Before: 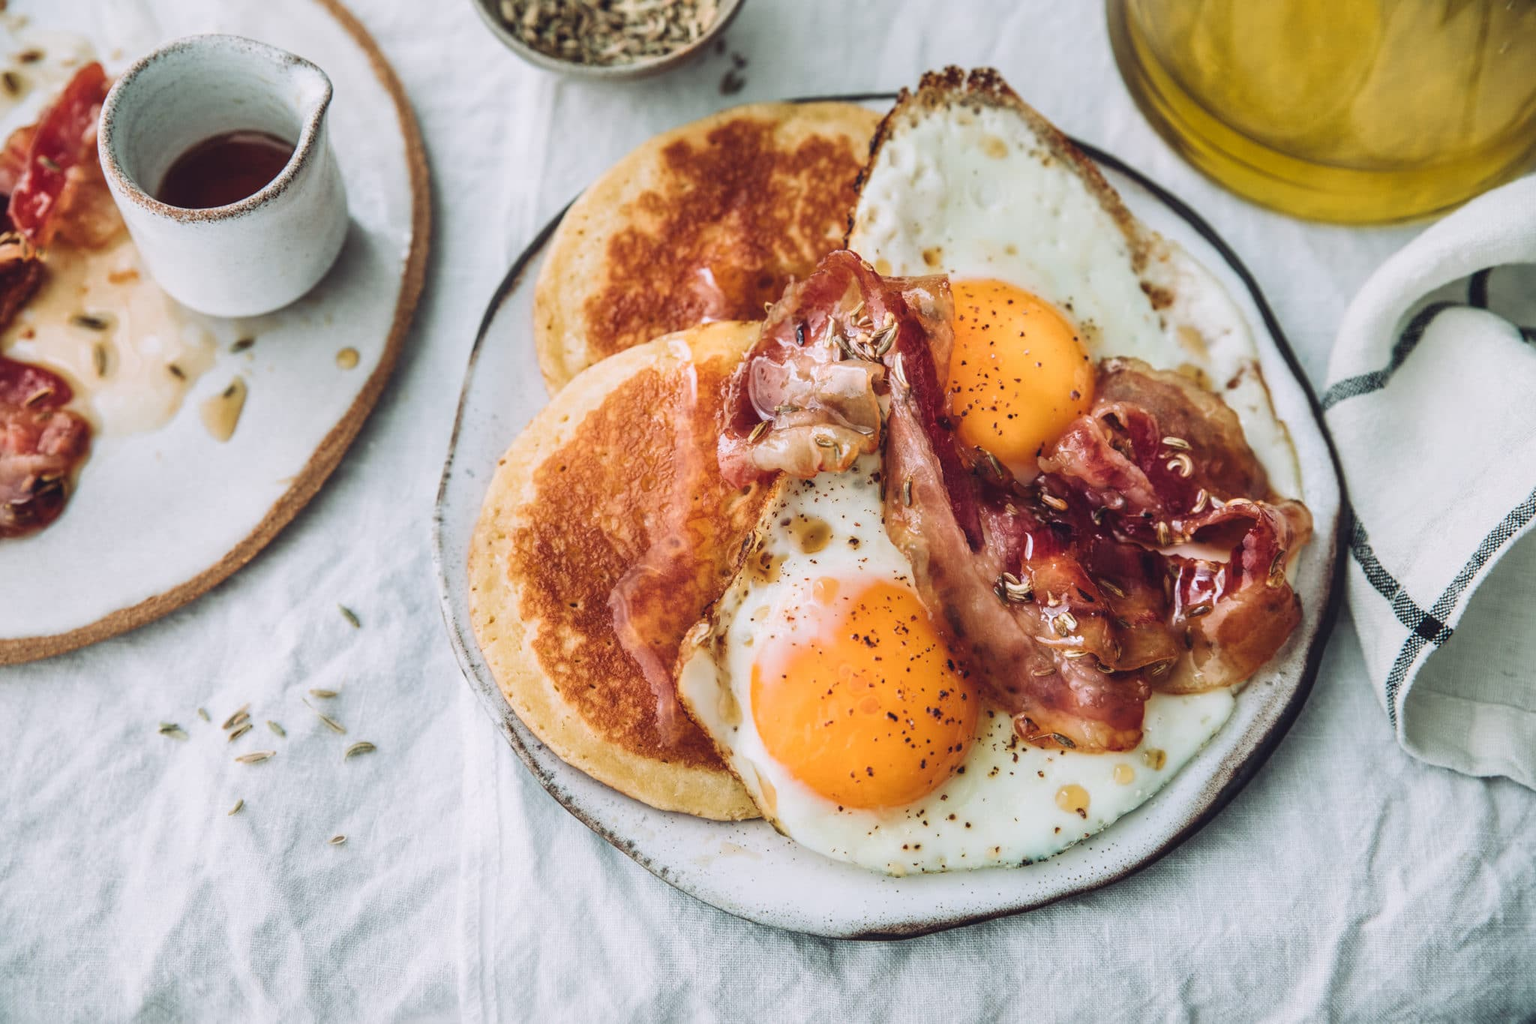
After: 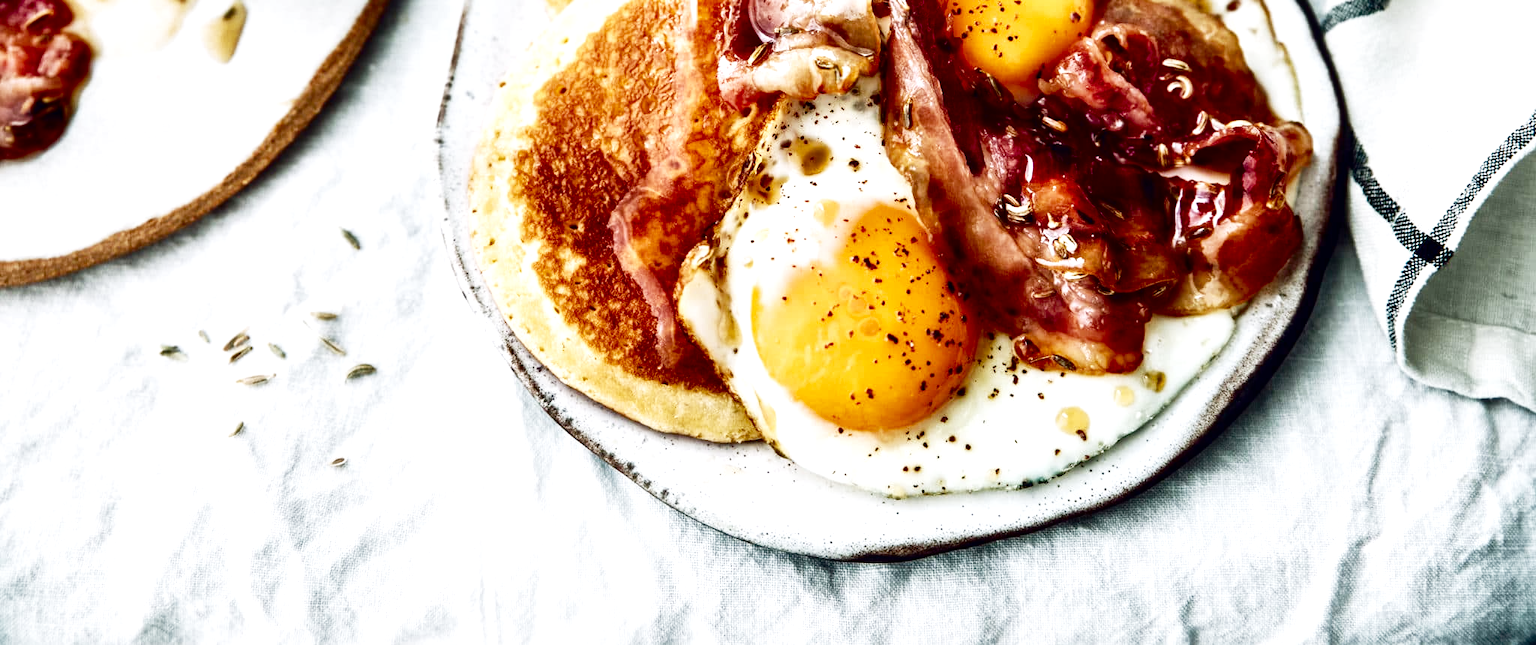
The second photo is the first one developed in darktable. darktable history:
local contrast: mode bilateral grid, contrast 24, coarseness 51, detail 124%, midtone range 0.2
crop and rotate: top 36.983%
exposure: exposure -0.158 EV, compensate highlight preservation false
base curve: curves: ch0 [(0, 0) (0.026, 0.03) (0.109, 0.232) (0.351, 0.748) (0.669, 0.968) (1, 1)], preserve colors none
levels: levels [0, 0.474, 0.947]
color zones: curves: ch2 [(0, 0.5) (0.143, 0.5) (0.286, 0.489) (0.415, 0.421) (0.571, 0.5) (0.714, 0.5) (0.857, 0.5) (1, 0.5)]
contrast brightness saturation: brightness -0.508
